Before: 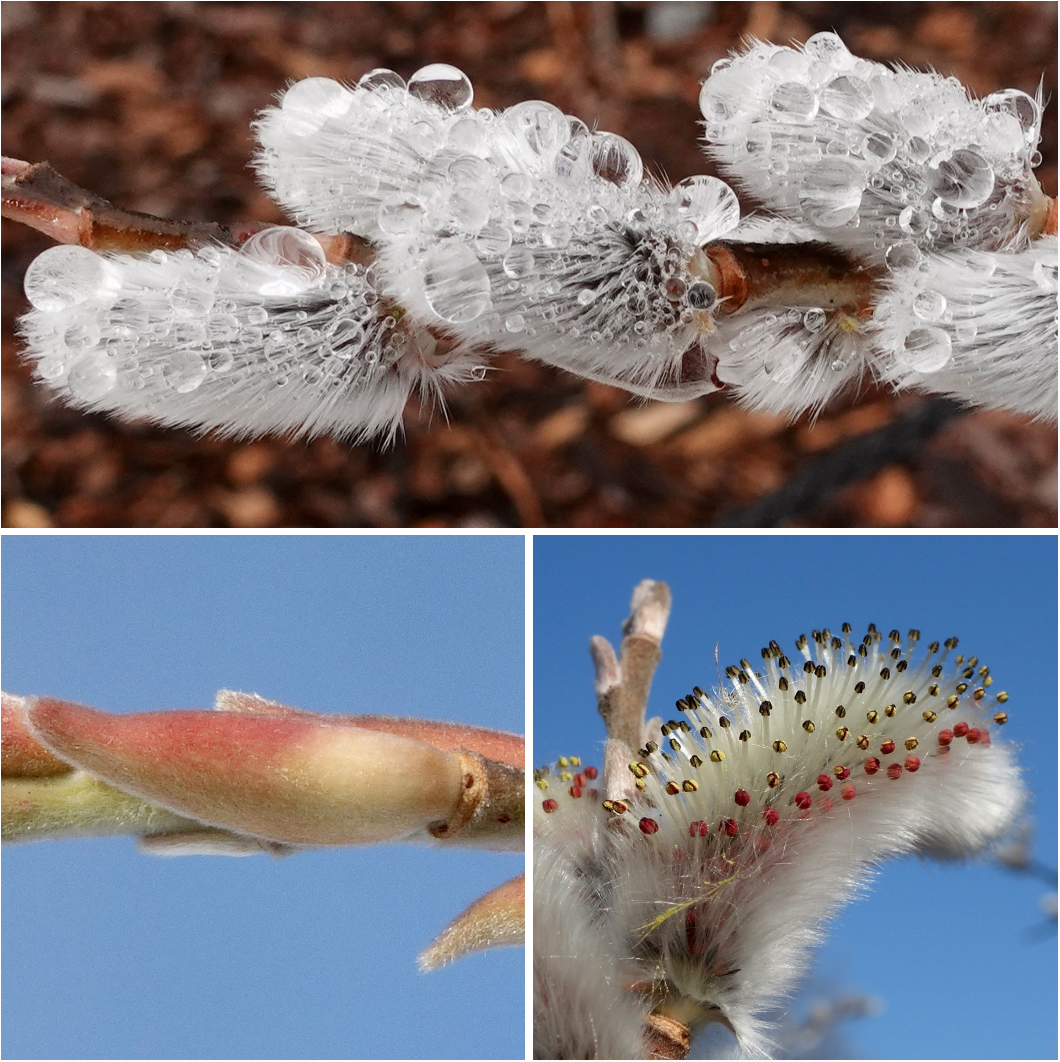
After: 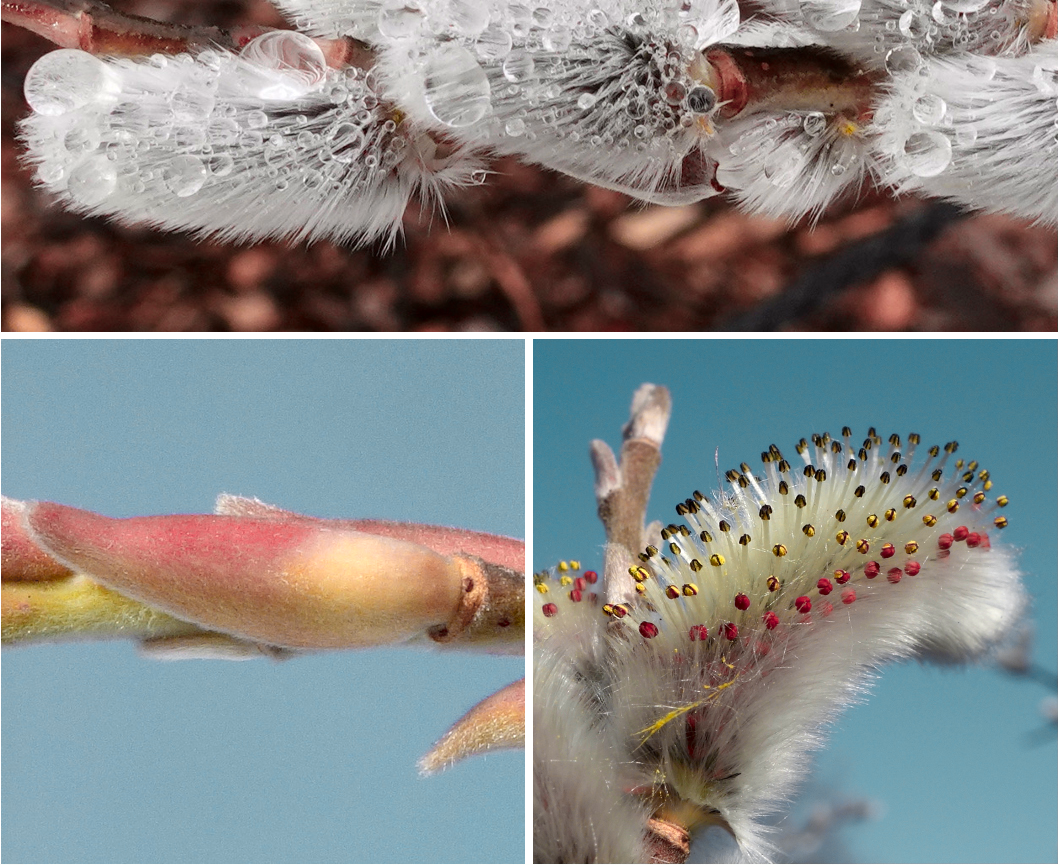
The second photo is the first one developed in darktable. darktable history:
color zones: curves: ch0 [(0.257, 0.558) (0.75, 0.565)]; ch1 [(0.004, 0.857) (0.14, 0.416) (0.257, 0.695) (0.442, 0.032) (0.736, 0.266) (0.891, 0.741)]; ch2 [(0, 0.623) (0.112, 0.436) (0.271, 0.474) (0.516, 0.64) (0.743, 0.286)]
crop and rotate: top 18.507%
tone equalizer: on, module defaults
